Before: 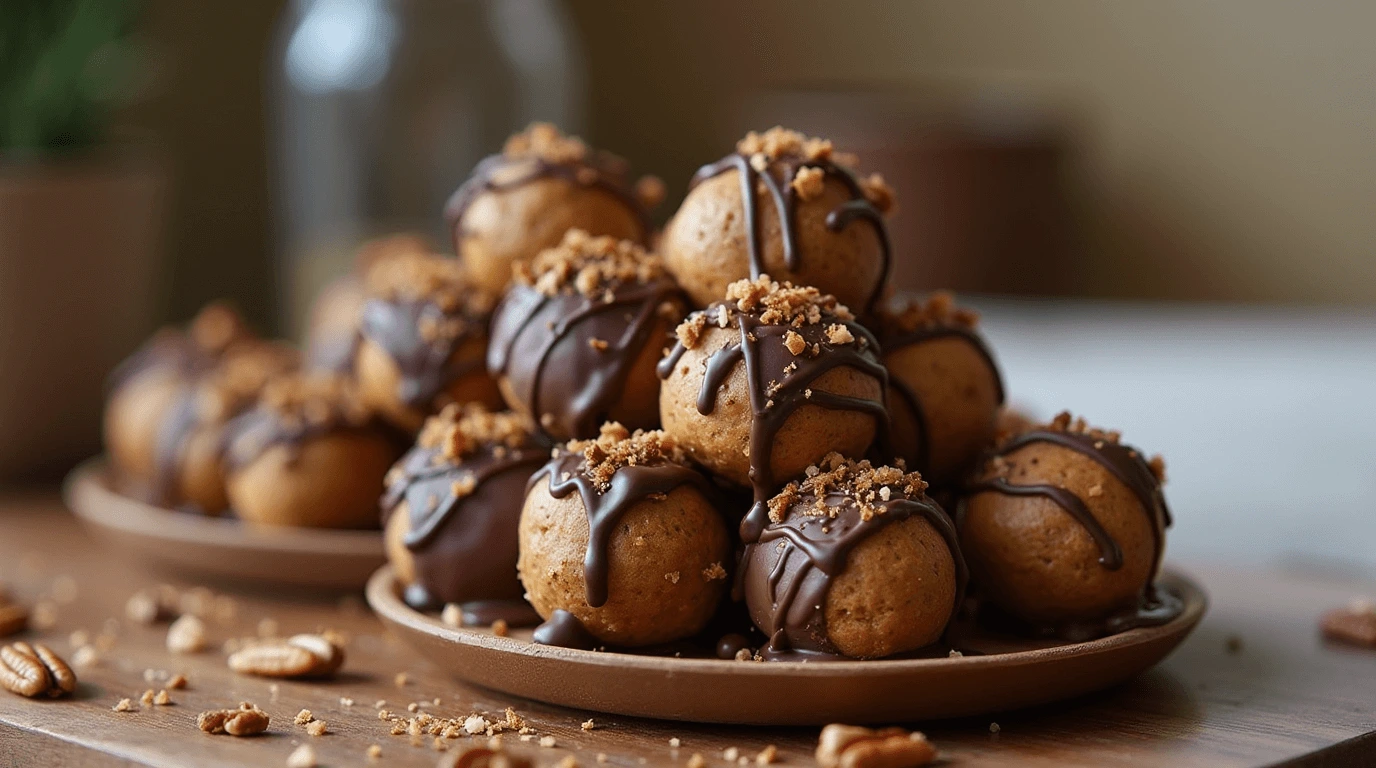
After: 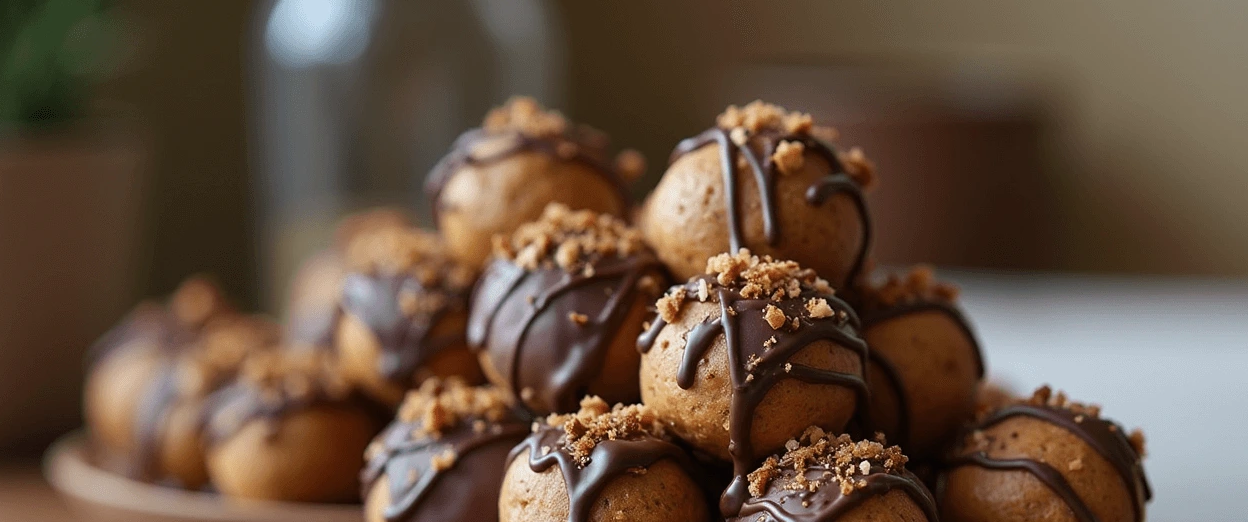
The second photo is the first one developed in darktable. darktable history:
crop: left 1.509%, top 3.452%, right 7.696%, bottom 28.452%
color correction: saturation 0.98
